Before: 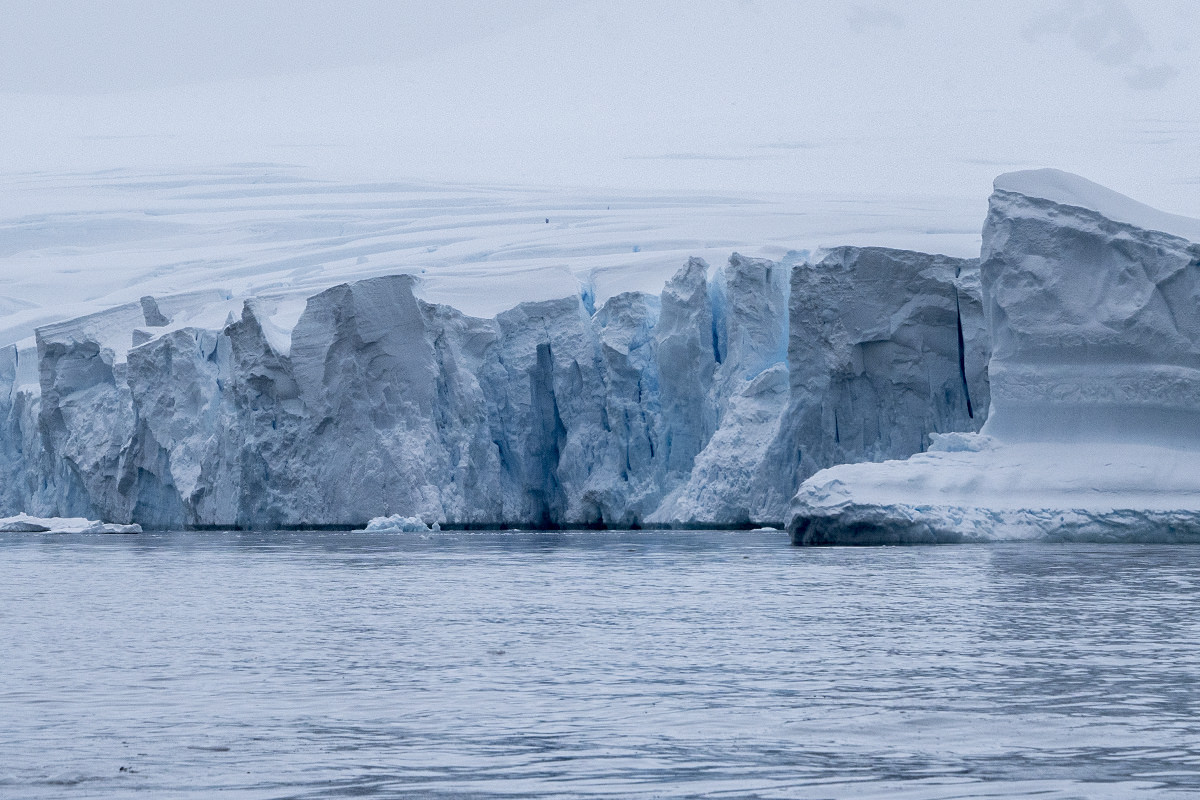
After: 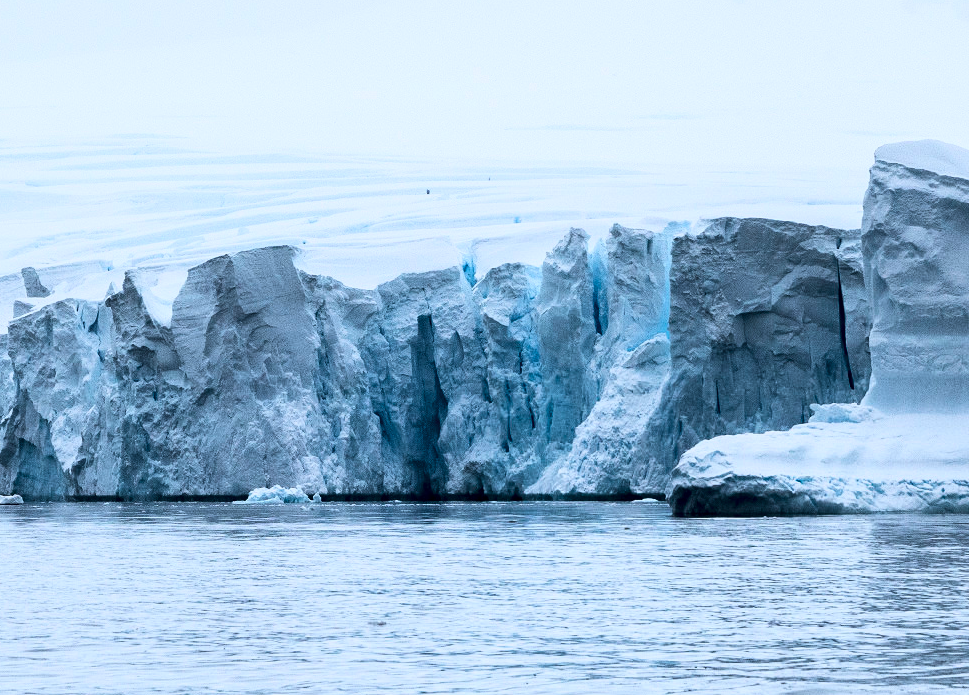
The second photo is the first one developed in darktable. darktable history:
tone equalizer: edges refinement/feathering 500, mask exposure compensation -1.57 EV, preserve details no
crop: left 9.964%, top 3.641%, right 9.269%, bottom 9.412%
exposure: black level correction 0, compensate highlight preservation false
tone curve: curves: ch0 [(0, 0) (0.187, 0.12) (0.384, 0.363) (0.577, 0.681) (0.735, 0.881) (0.864, 0.959) (1, 0.987)]; ch1 [(0, 0) (0.402, 0.36) (0.476, 0.466) (0.501, 0.501) (0.518, 0.514) (0.564, 0.614) (0.614, 0.664) (0.741, 0.829) (1, 1)]; ch2 [(0, 0) (0.429, 0.387) (0.483, 0.481) (0.503, 0.501) (0.522, 0.533) (0.564, 0.605) (0.615, 0.697) (0.702, 0.774) (1, 0.895)], color space Lab, linked channels, preserve colors none
